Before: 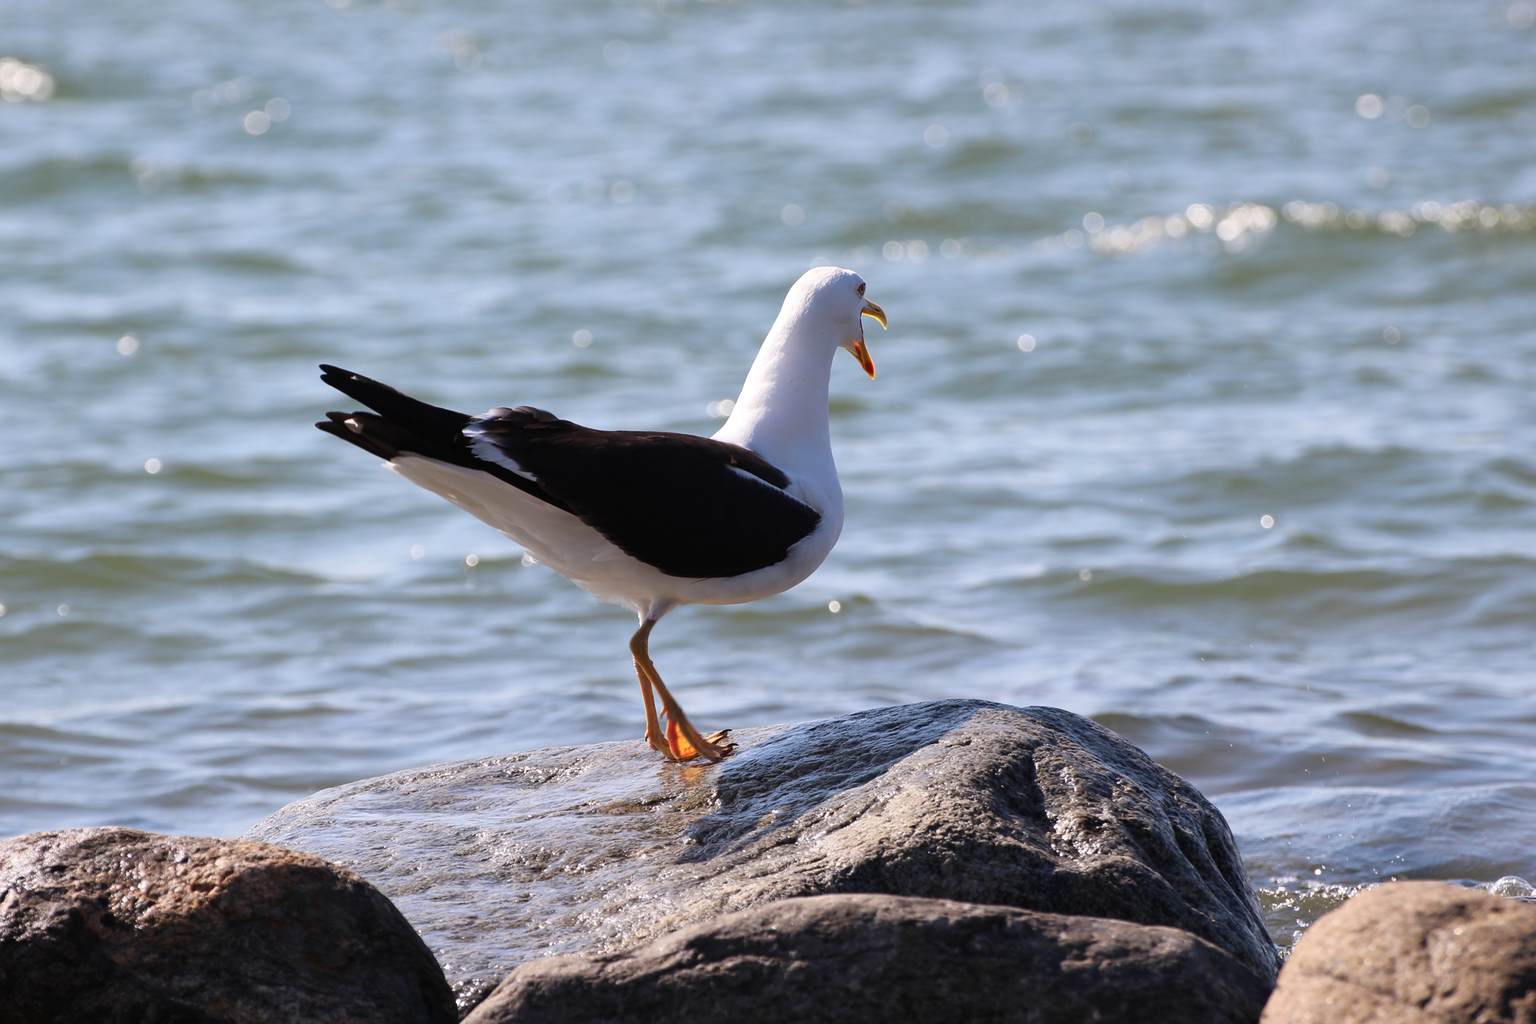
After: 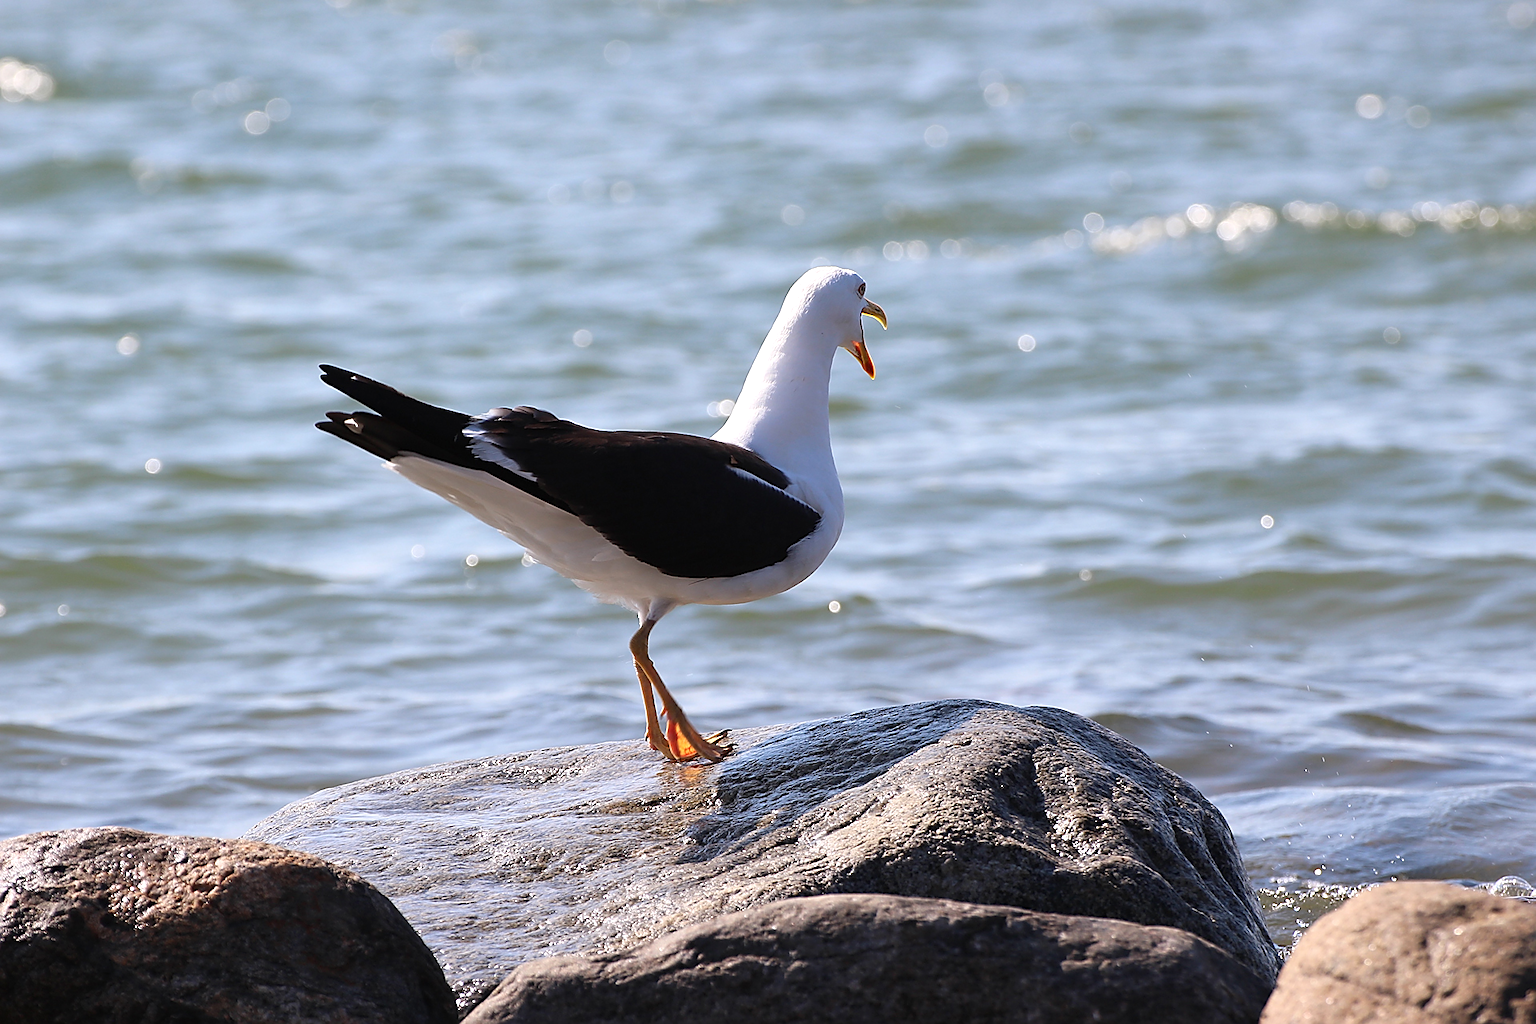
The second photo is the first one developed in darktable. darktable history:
sharpen: radius 1.4, amount 1.25, threshold 0.7
exposure: black level correction 0, exposure 0.2 EV, compensate exposure bias true, compensate highlight preservation false
